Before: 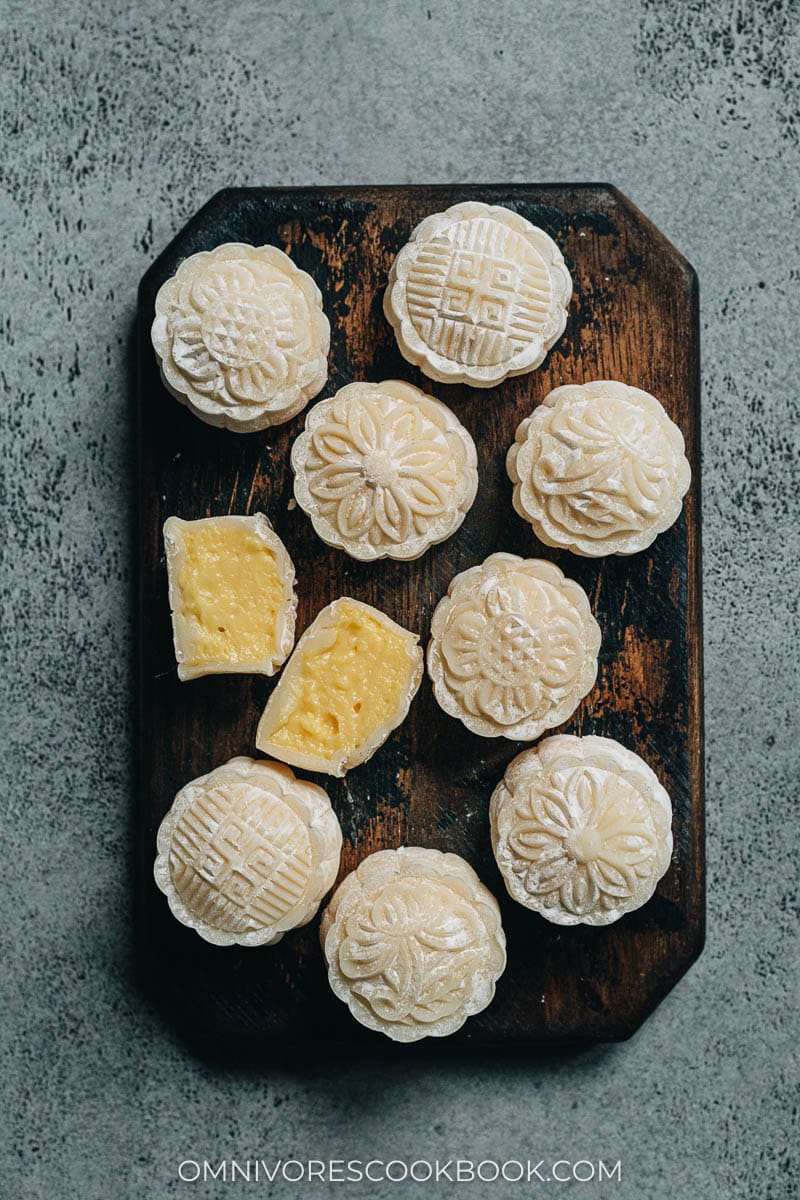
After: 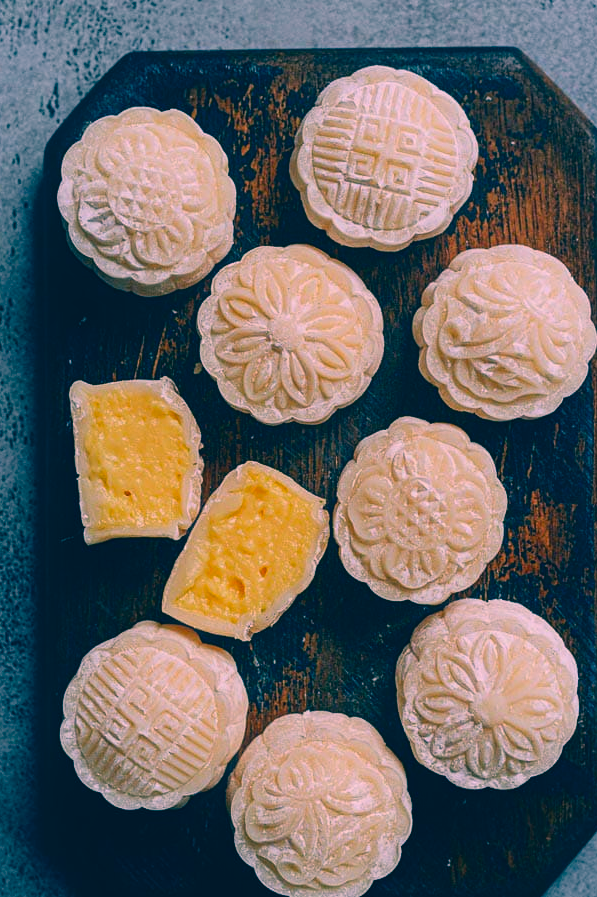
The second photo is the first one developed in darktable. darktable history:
color correction: highlights a* 17.03, highlights b* 0.205, shadows a* -15.38, shadows b* -14.56, saturation 1.5
exposure: exposure -0.157 EV, compensate highlight preservation false
crop and rotate: left 11.831%, top 11.346%, right 13.429%, bottom 13.899%
contrast equalizer: y [[0.439, 0.44, 0.442, 0.457, 0.493, 0.498], [0.5 ×6], [0.5 ×6], [0 ×6], [0 ×6]]
